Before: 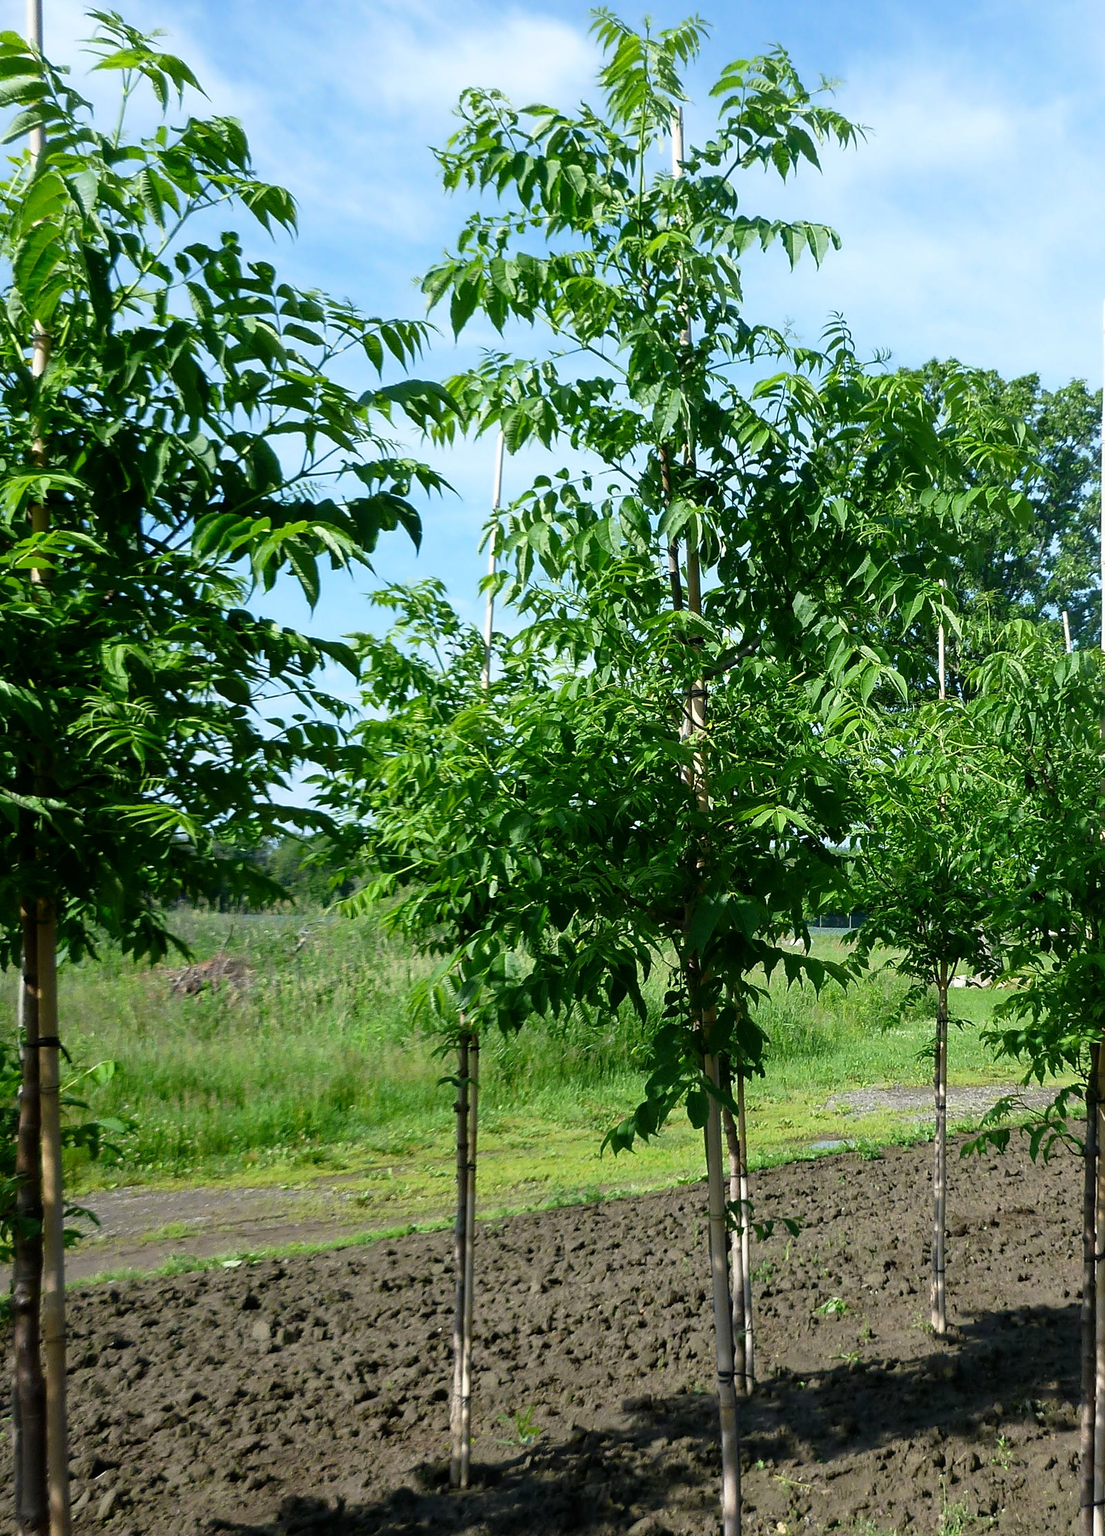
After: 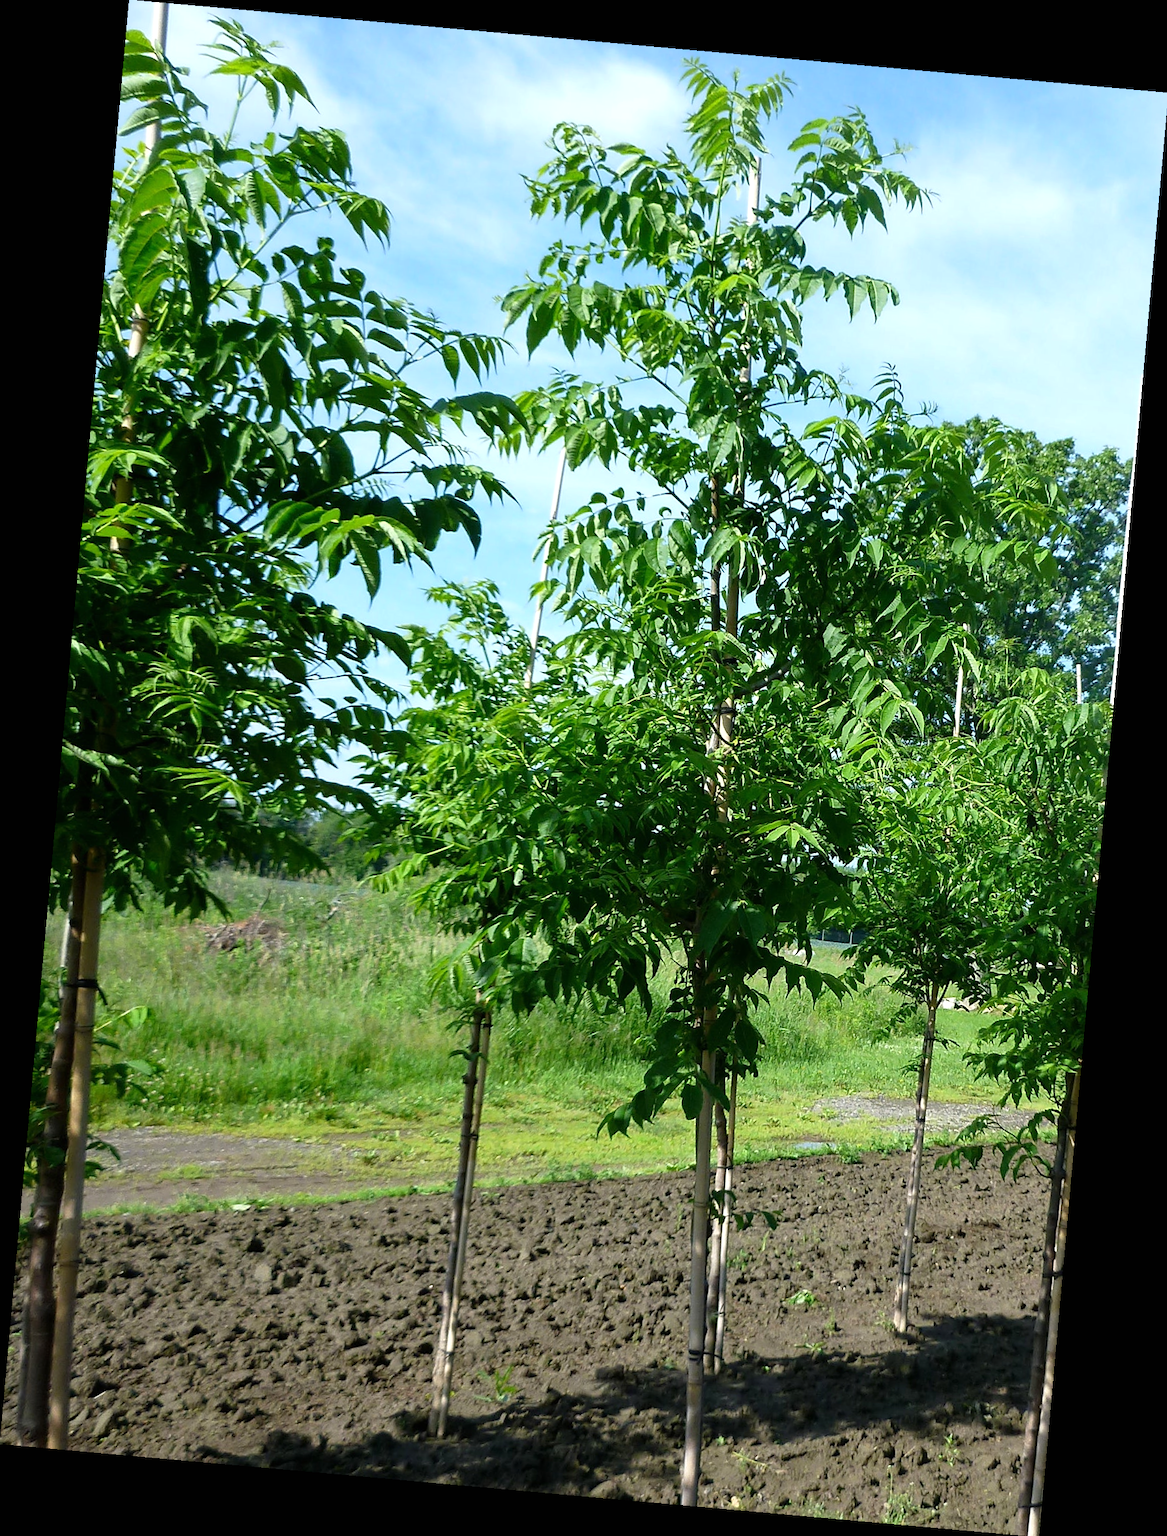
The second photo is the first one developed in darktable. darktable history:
rotate and perspective: rotation 5.12°, automatic cropping off
exposure: black level correction 0, exposure 0.2 EV, compensate exposure bias true, compensate highlight preservation false
